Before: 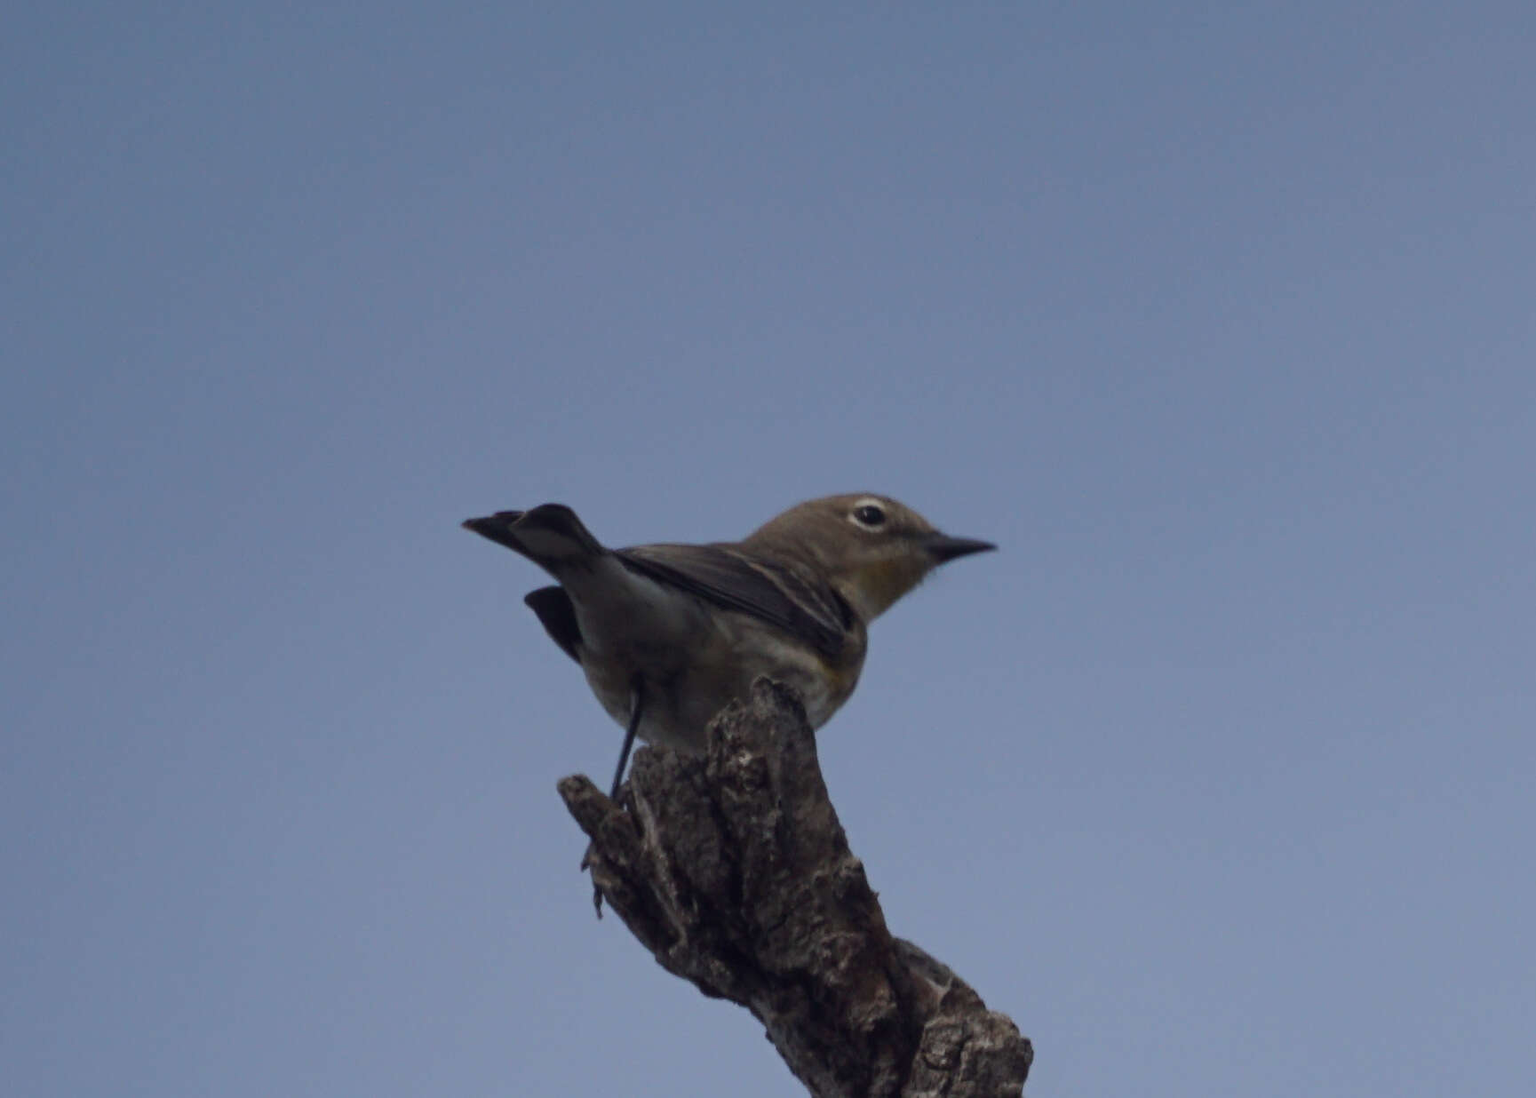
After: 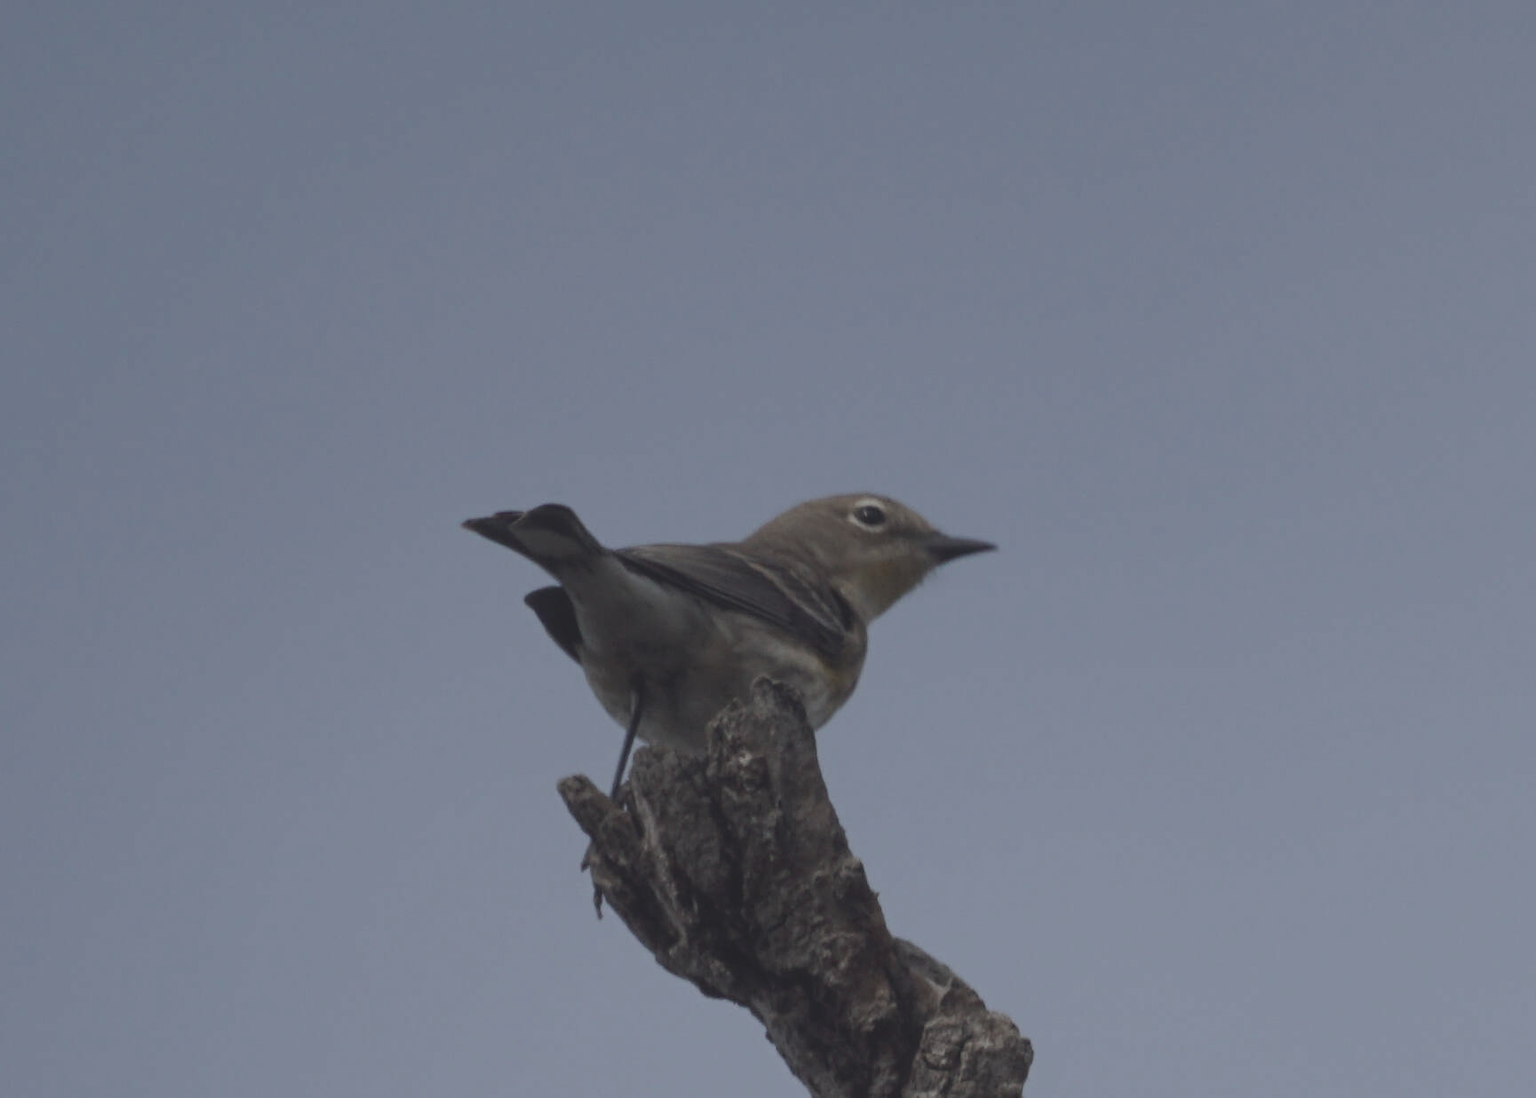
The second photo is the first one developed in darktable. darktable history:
contrast brightness saturation: contrast -0.248, saturation -0.429
